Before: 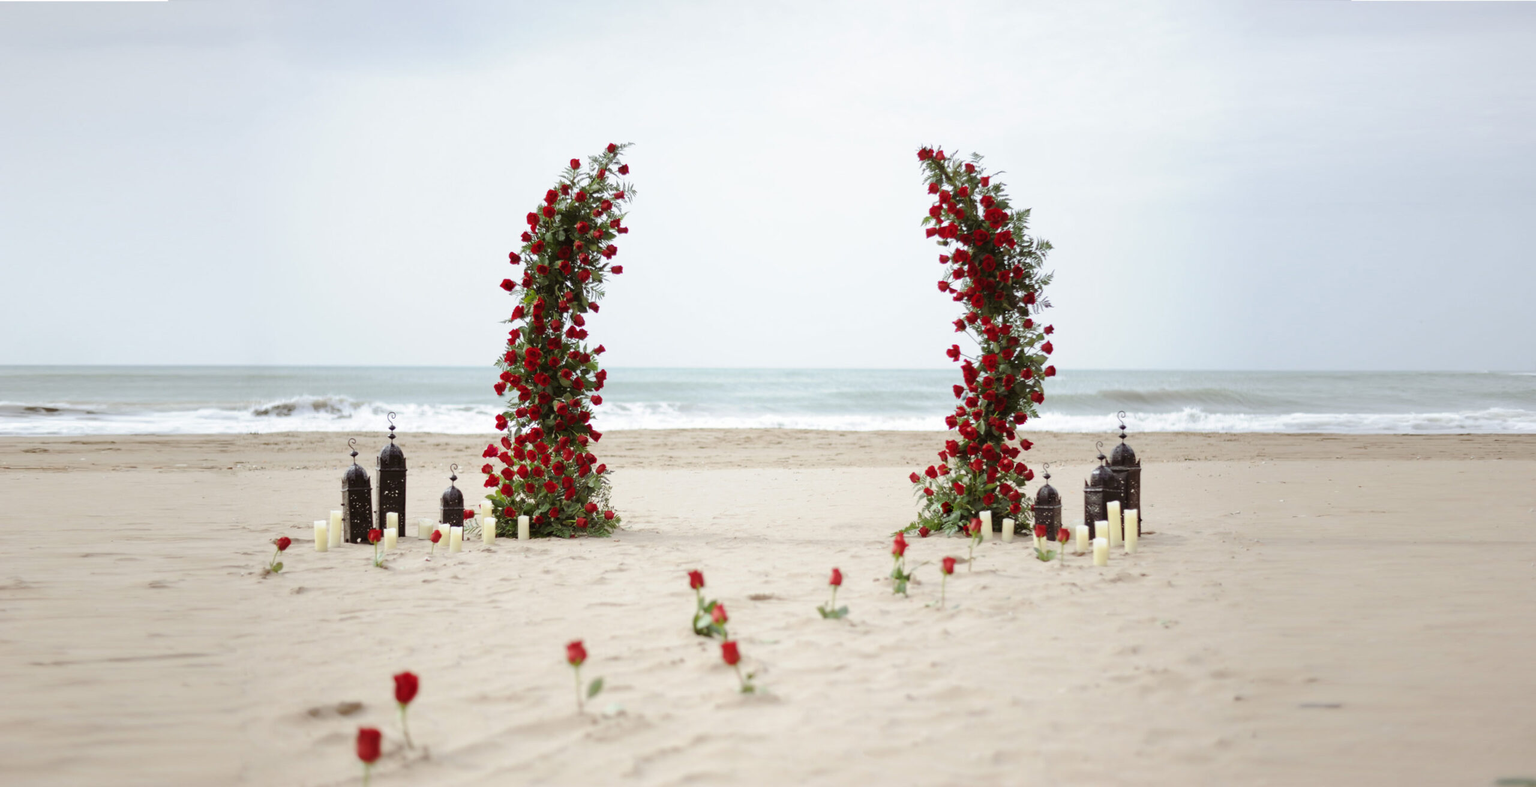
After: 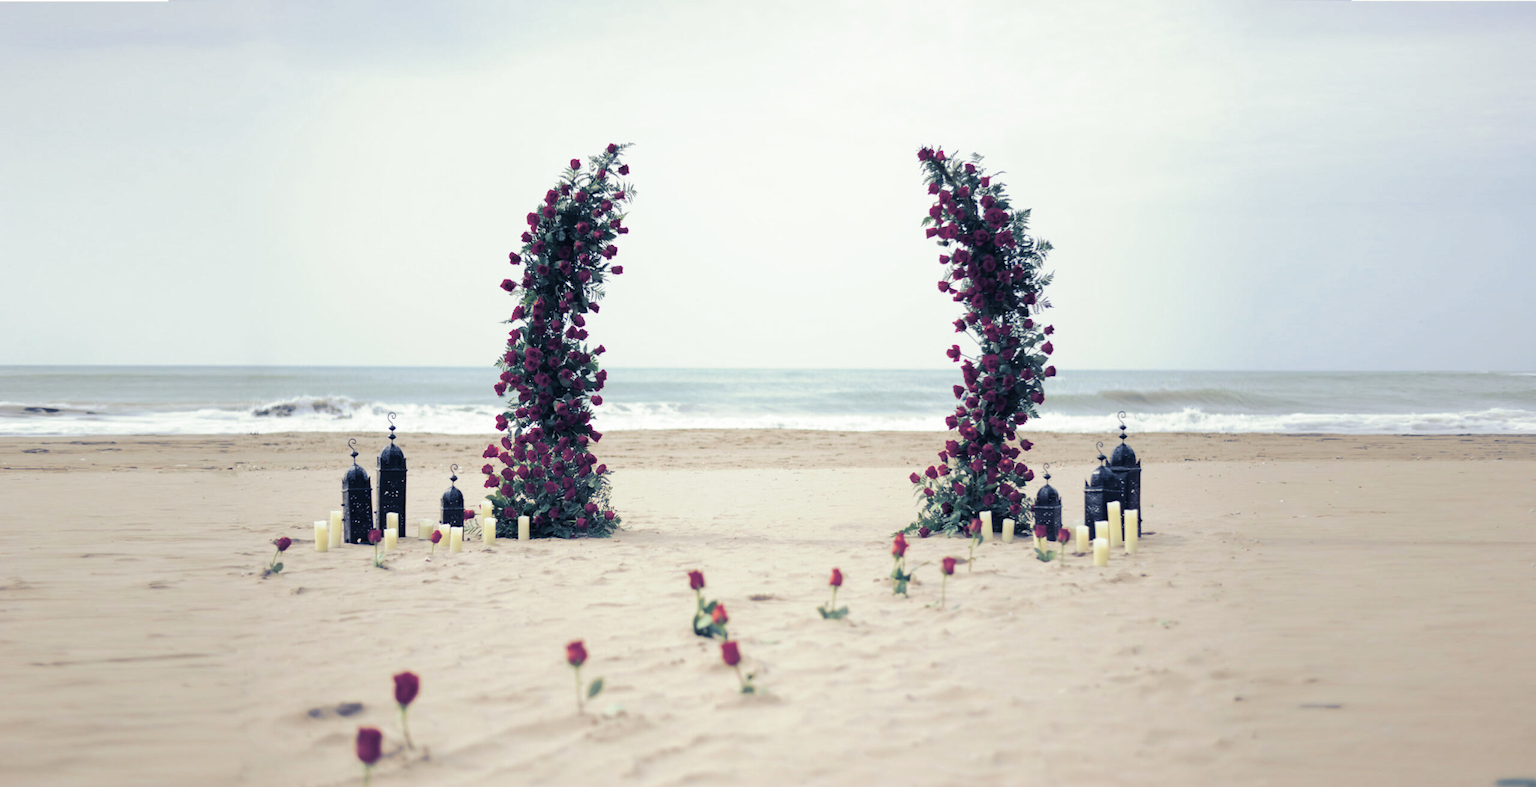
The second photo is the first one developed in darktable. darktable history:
color balance rgb: perceptual saturation grading › global saturation 10%, global vibrance 10%
split-toning: shadows › hue 226.8°, shadows › saturation 0.84
